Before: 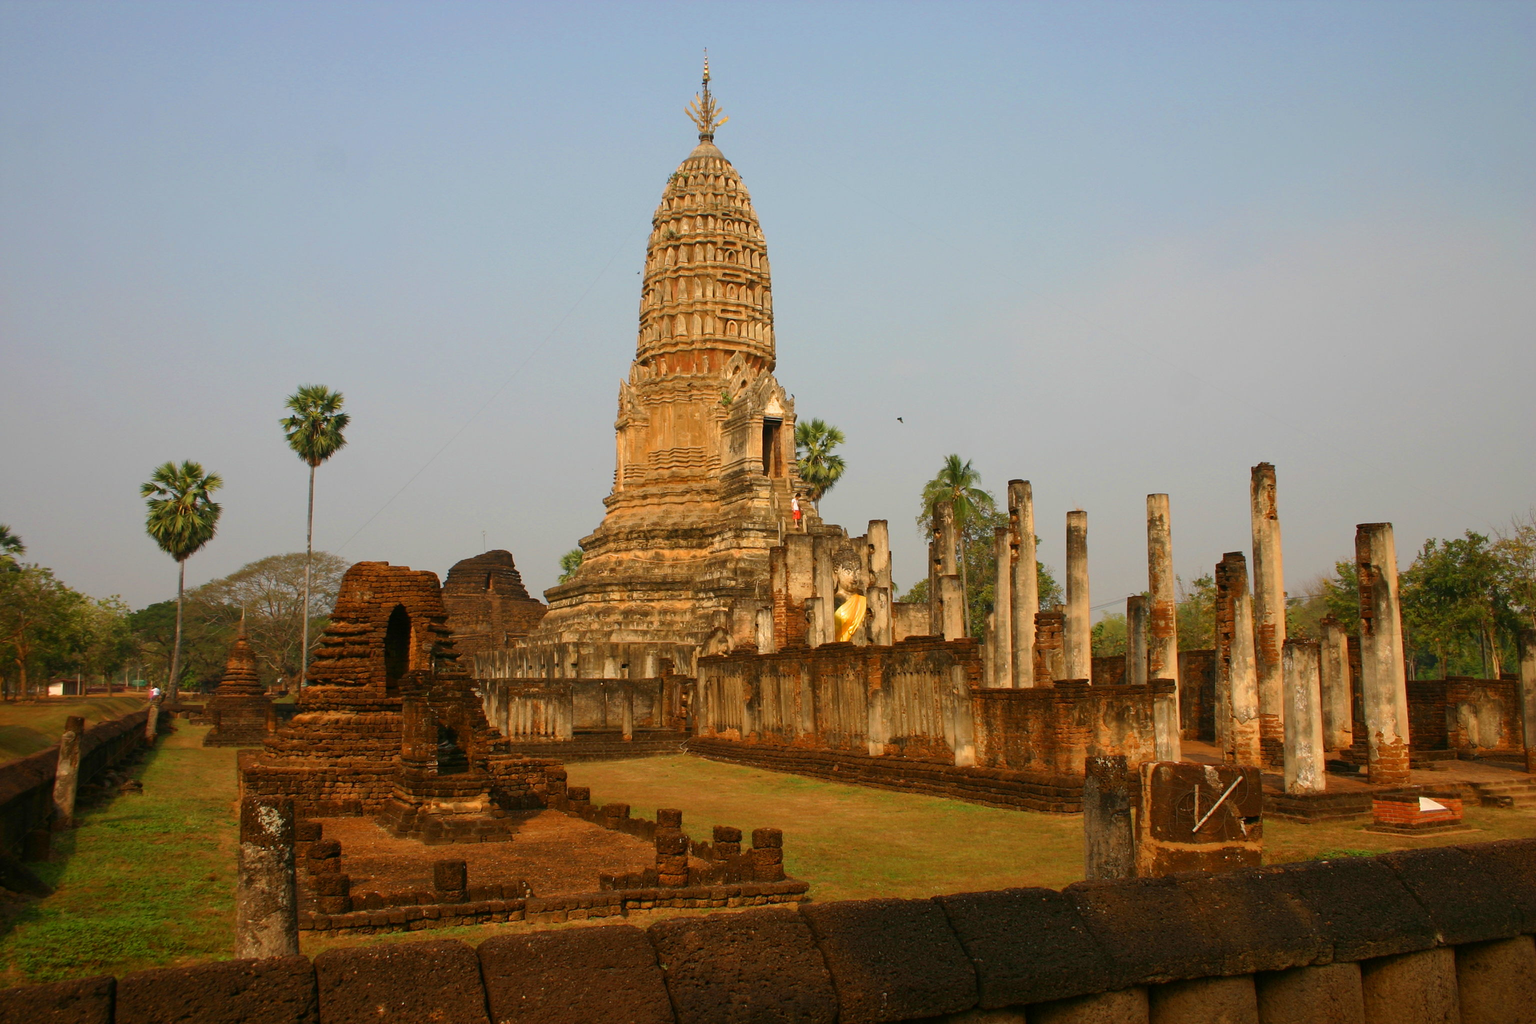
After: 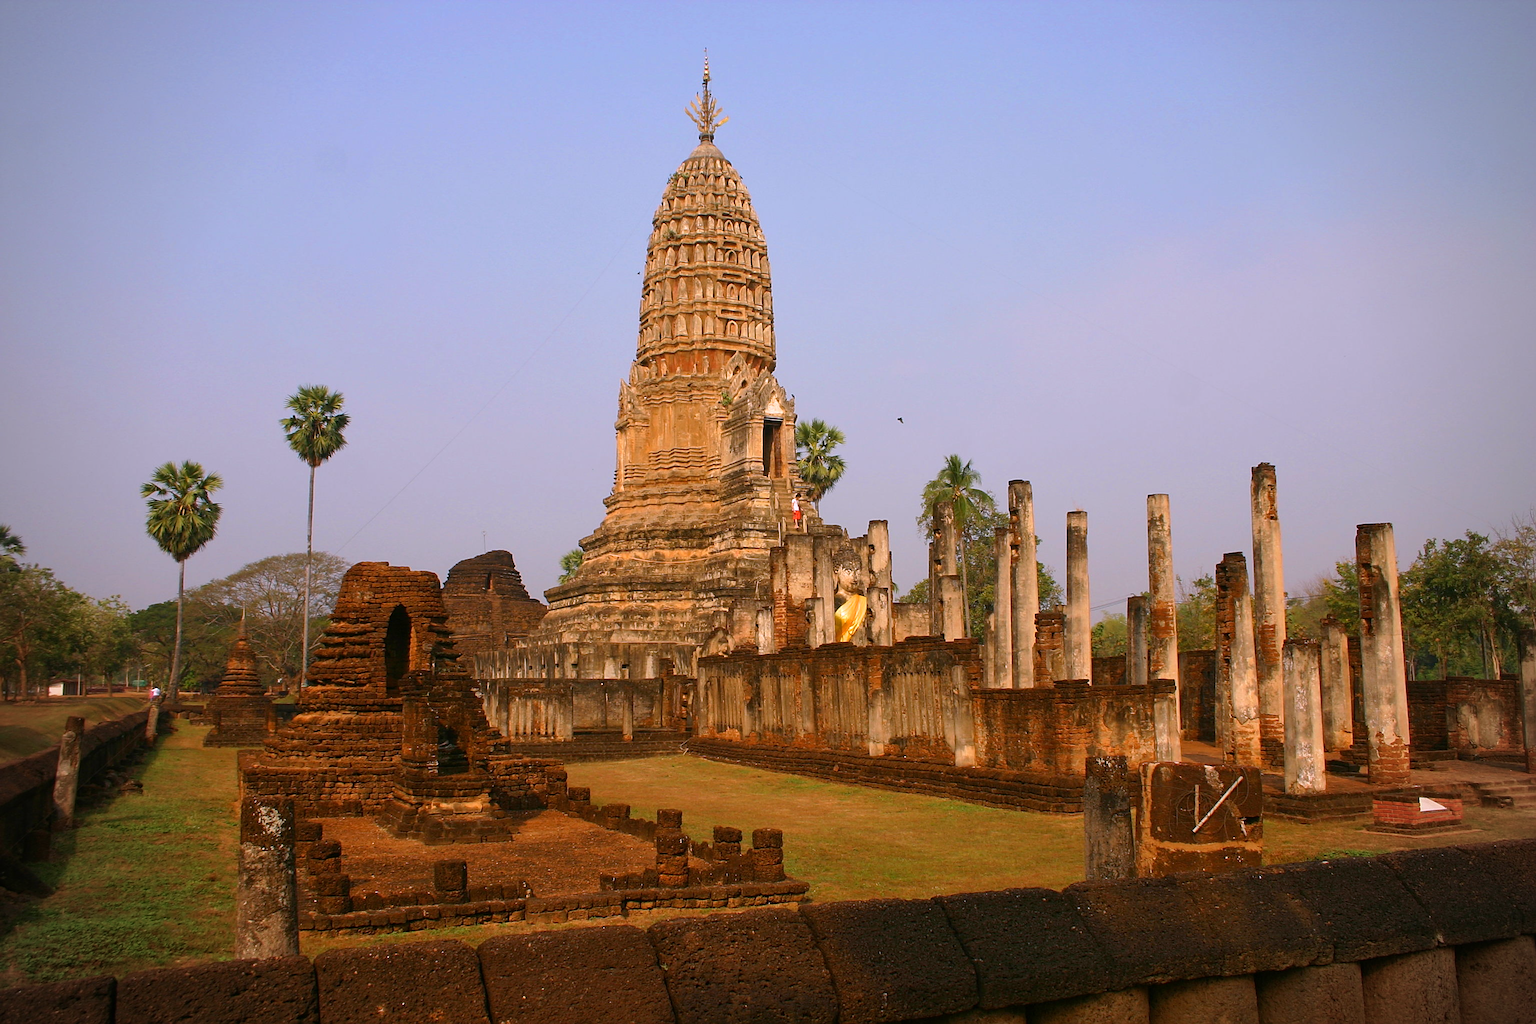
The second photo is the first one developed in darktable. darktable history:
sharpen: on, module defaults
white balance: red 1.042, blue 1.17
tone equalizer: on, module defaults
vignetting: fall-off radius 60.92%
